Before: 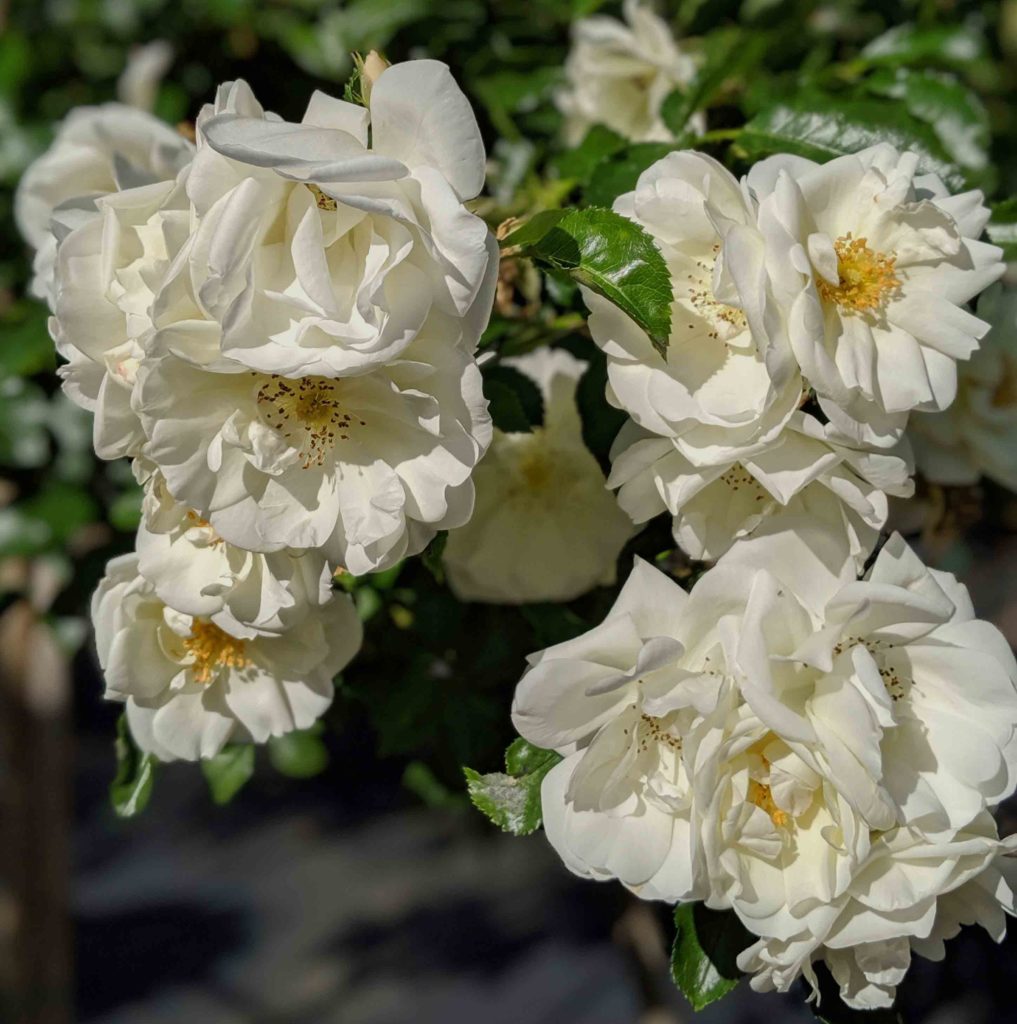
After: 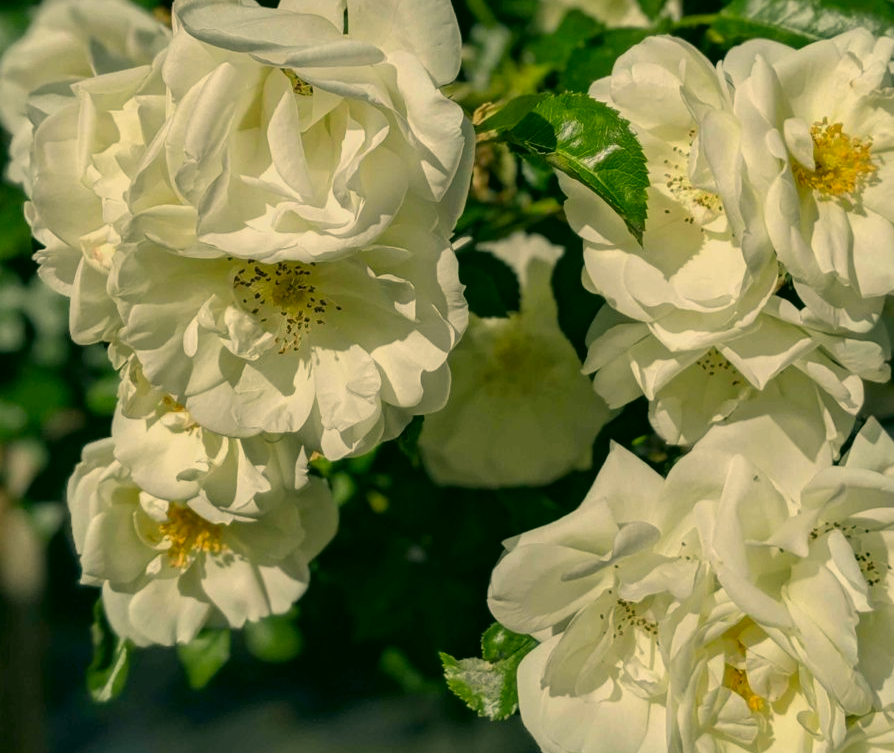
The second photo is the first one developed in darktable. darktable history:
crop and rotate: left 2.425%, top 11.305%, right 9.6%, bottom 15.08%
color correction: highlights a* 5.3, highlights b* 24.26, shadows a* -15.58, shadows b* 4.02
